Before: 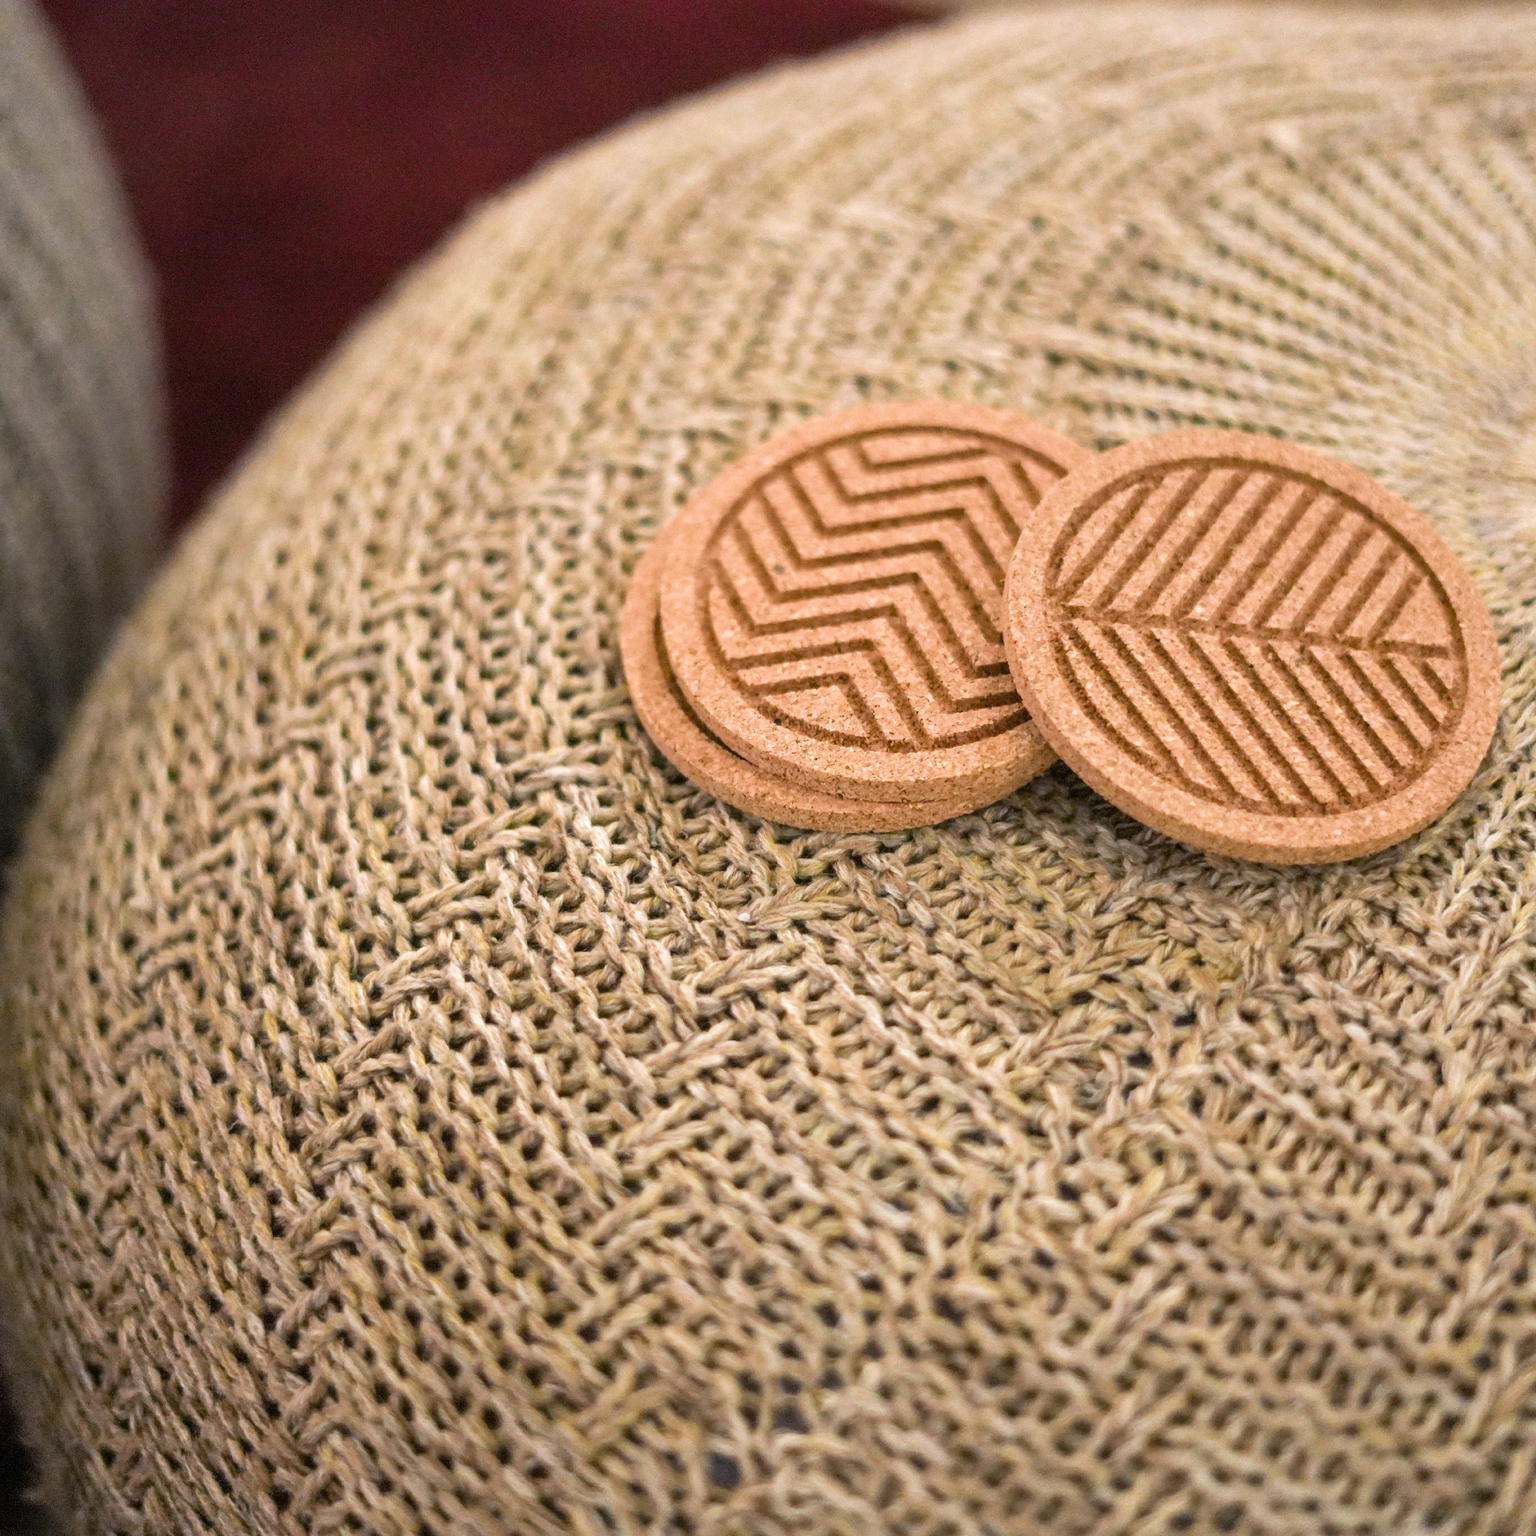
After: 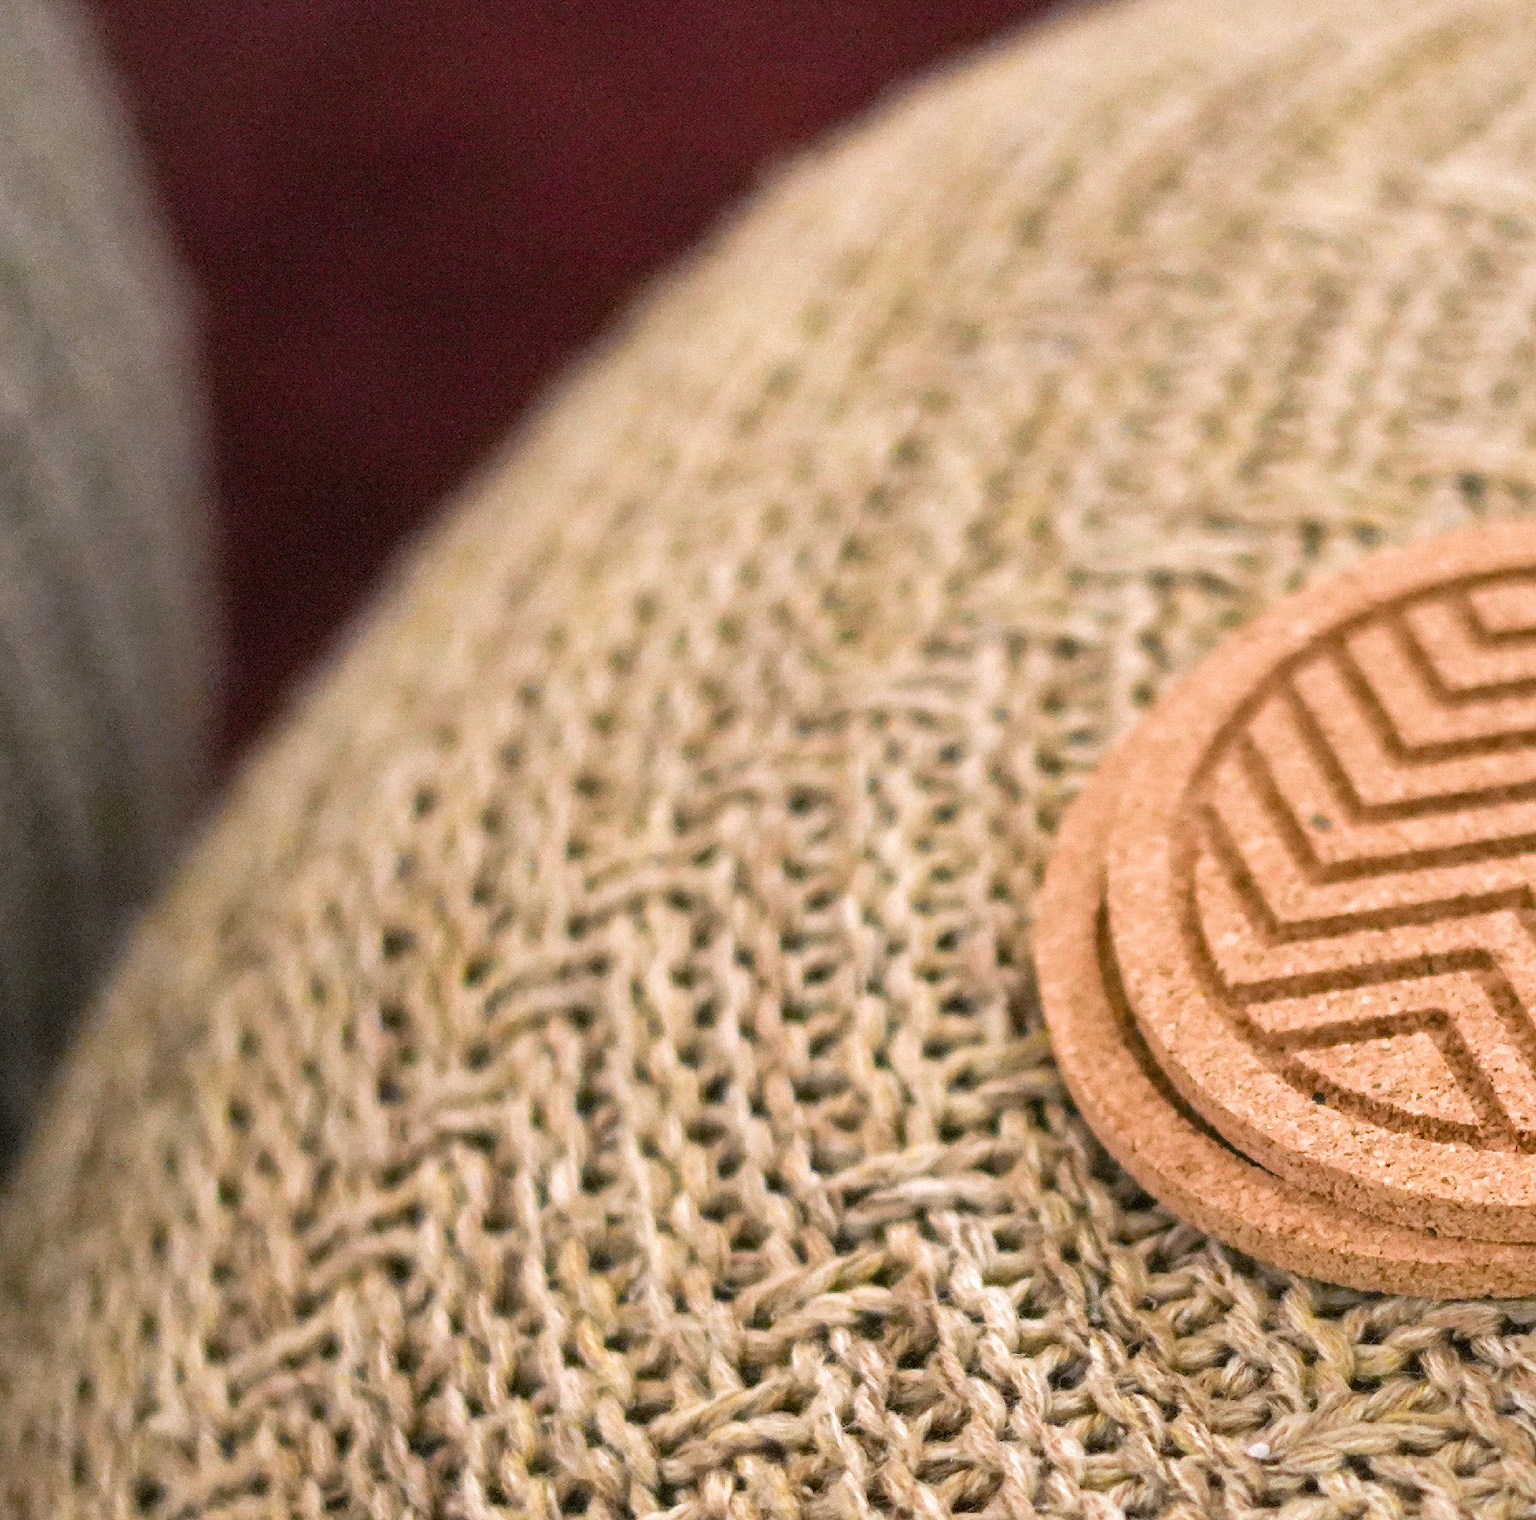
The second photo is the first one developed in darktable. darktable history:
crop and rotate: left 3.053%, top 7.367%, right 41.483%, bottom 37.741%
shadows and highlights: radius 330.72, shadows 53.86, highlights -98.34, compress 94.19%, soften with gaussian
